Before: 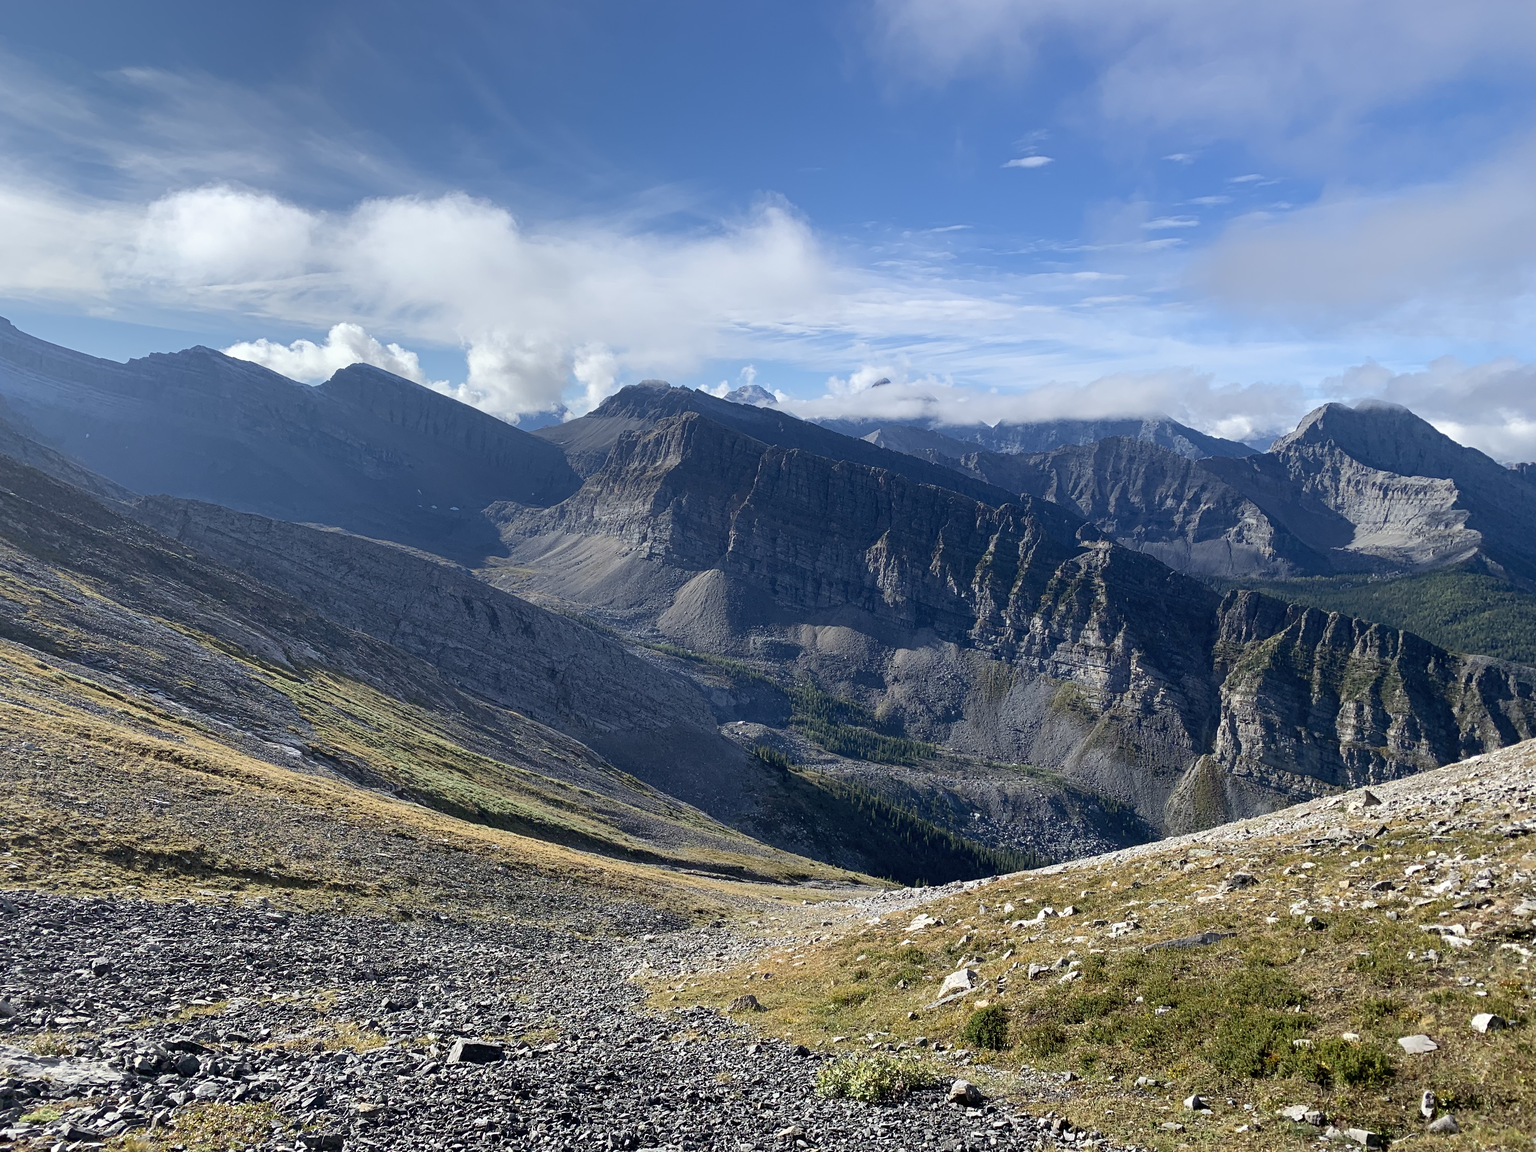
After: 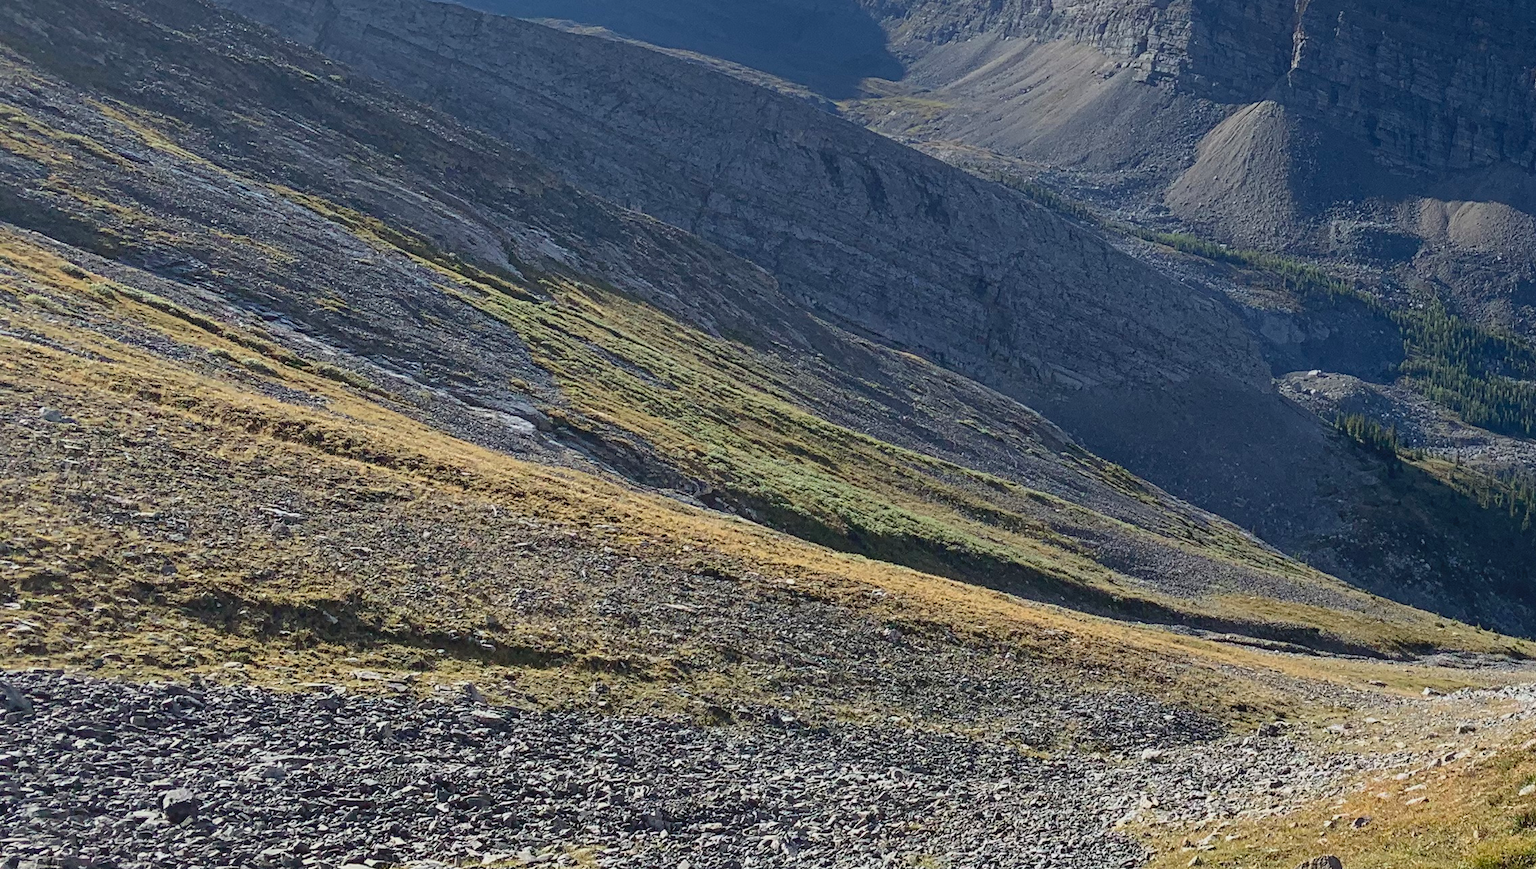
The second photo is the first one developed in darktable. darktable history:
local contrast: highlights 68%, shadows 68%, detail 82%, midtone range 0.325
crop: top 44.483%, right 43.593%, bottom 12.892%
